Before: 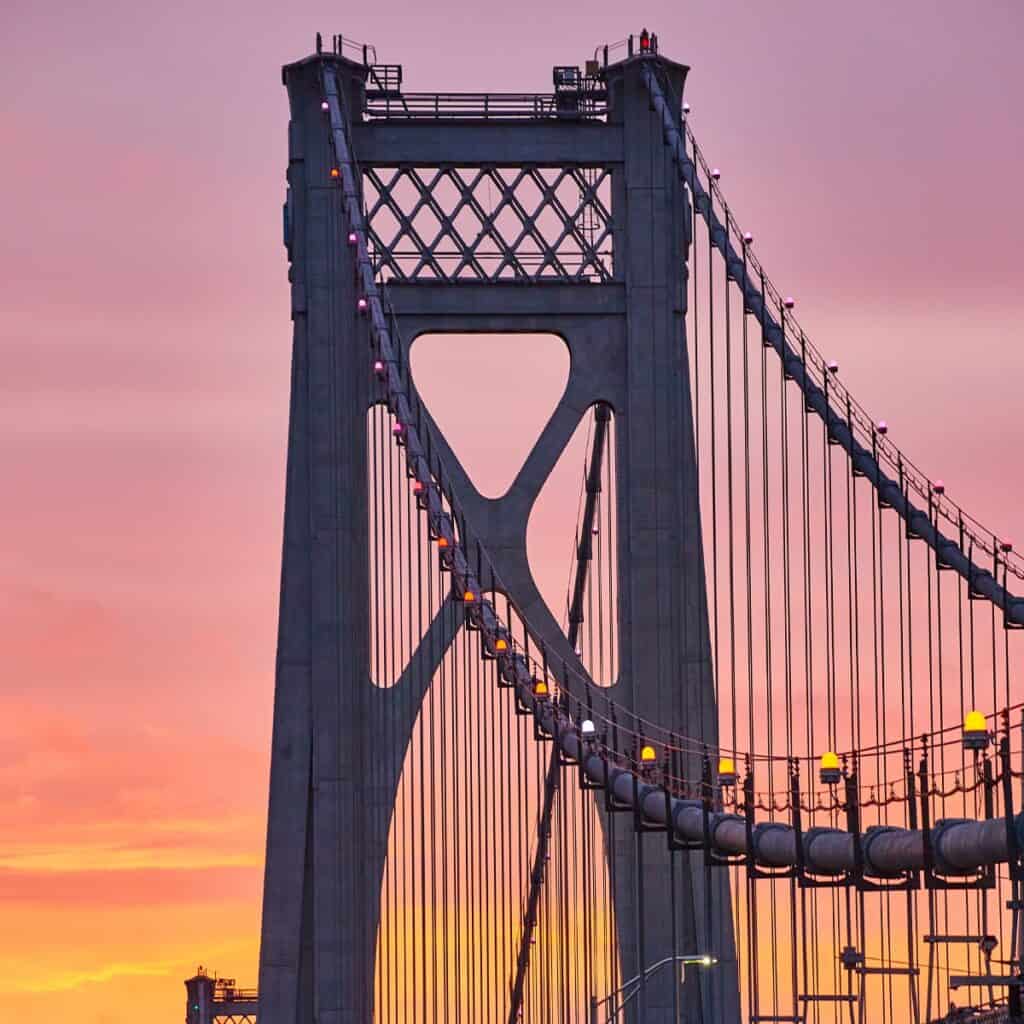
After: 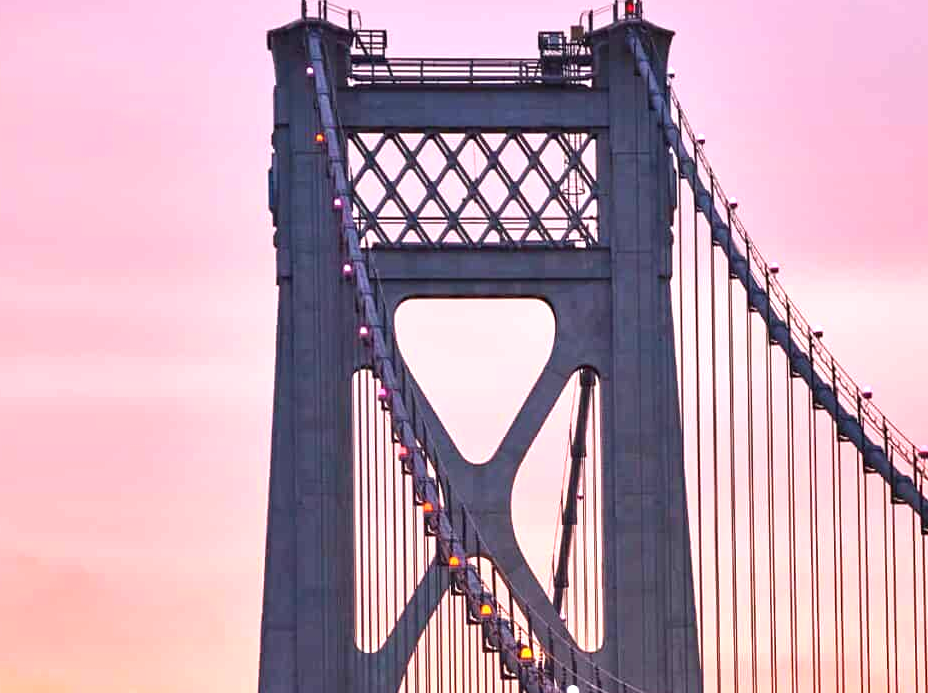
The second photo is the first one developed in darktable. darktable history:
crop: left 1.509%, top 3.452%, right 7.696%, bottom 28.452%
exposure: black level correction 0, exposure 1 EV, compensate highlight preservation false
